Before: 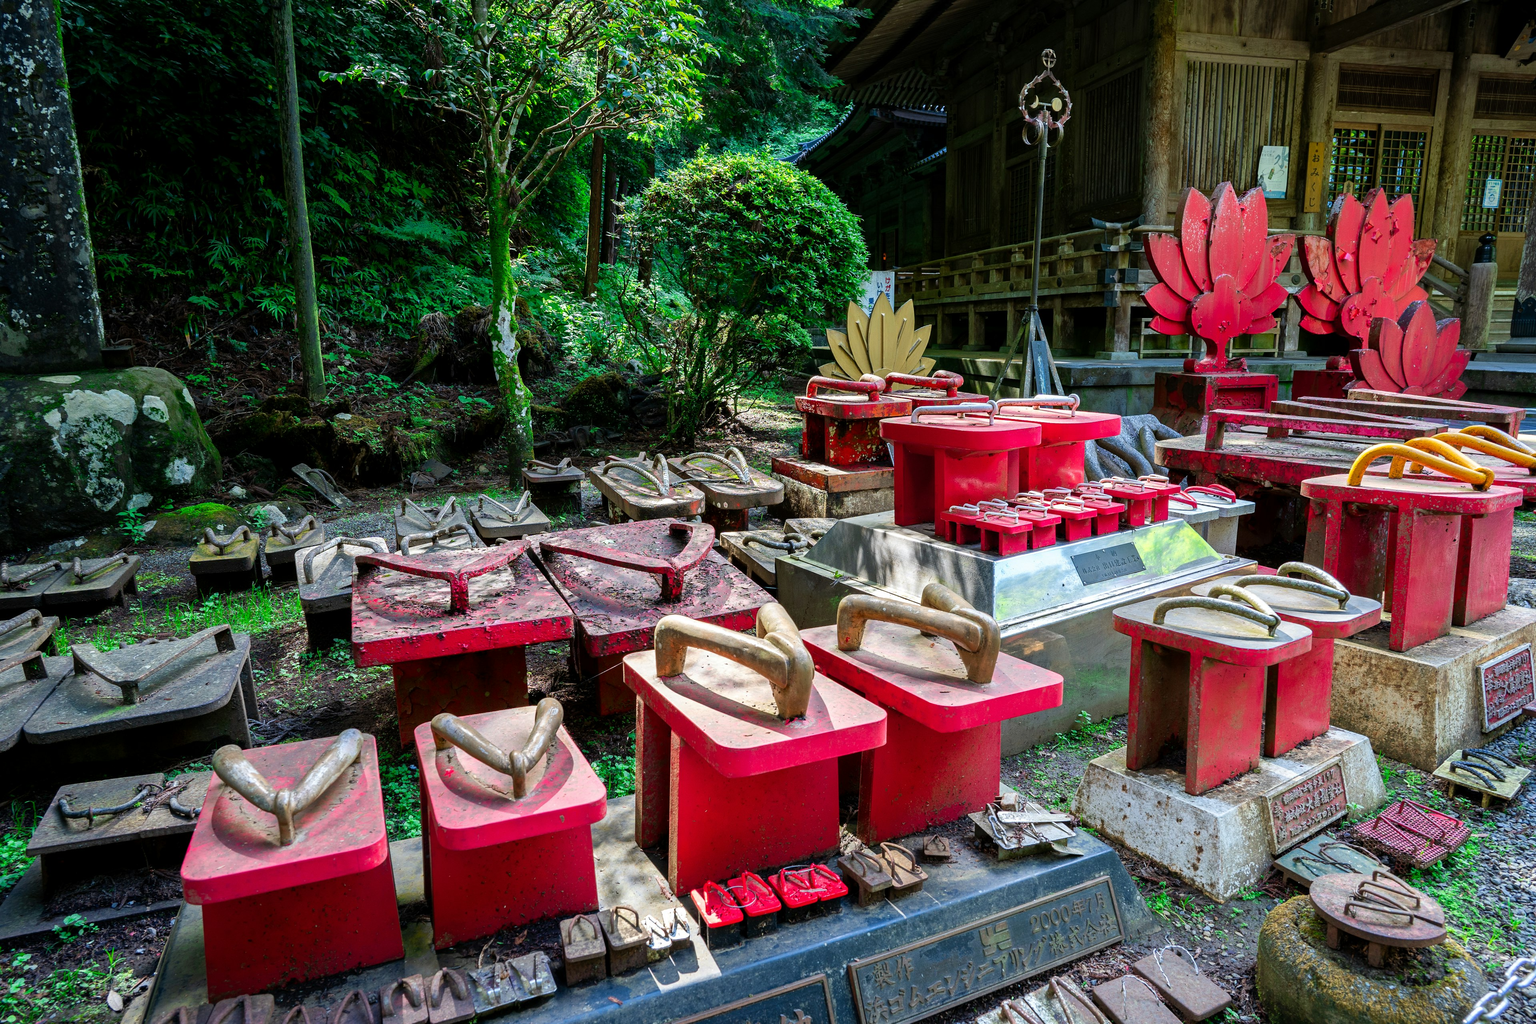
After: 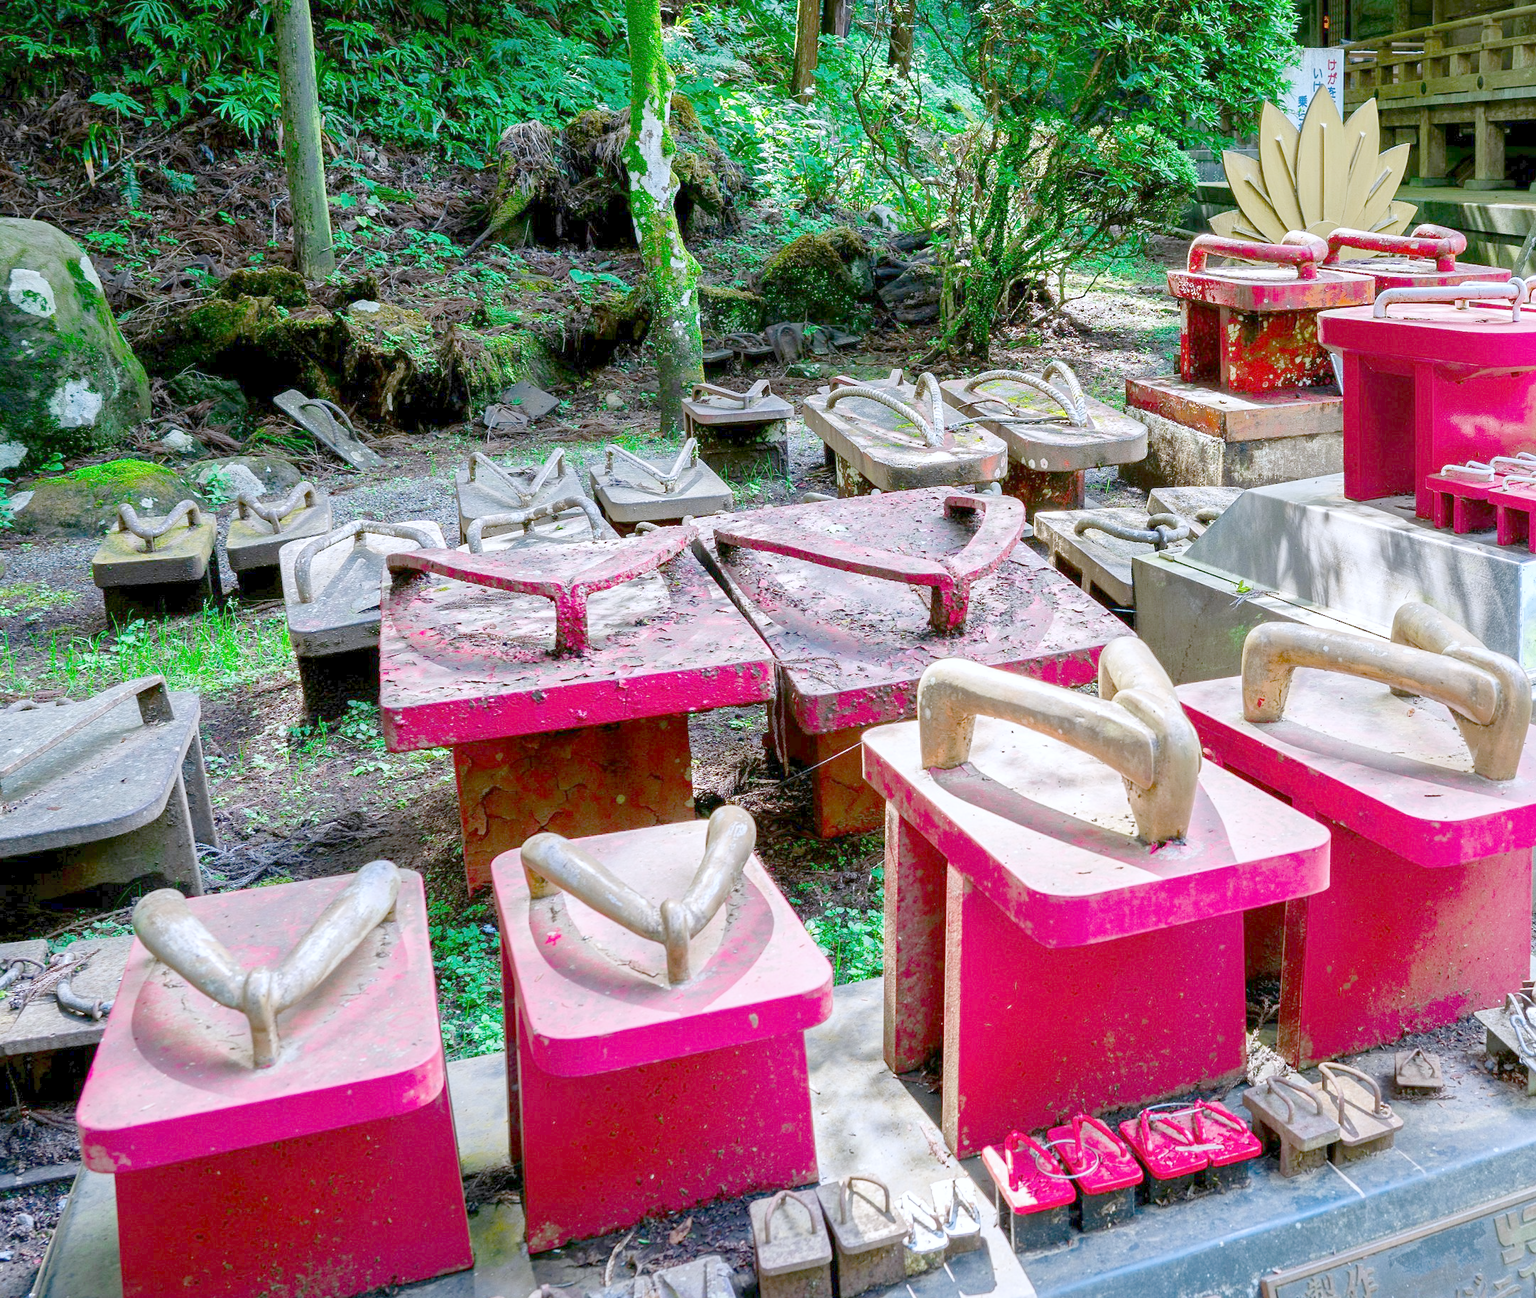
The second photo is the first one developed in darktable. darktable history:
white balance: red 0.967, blue 1.119, emerald 0.756
crop: left 8.966%, top 23.852%, right 34.699%, bottom 4.703%
shadows and highlights: shadows 62.66, white point adjustment 0.37, highlights -34.44, compress 83.82%
